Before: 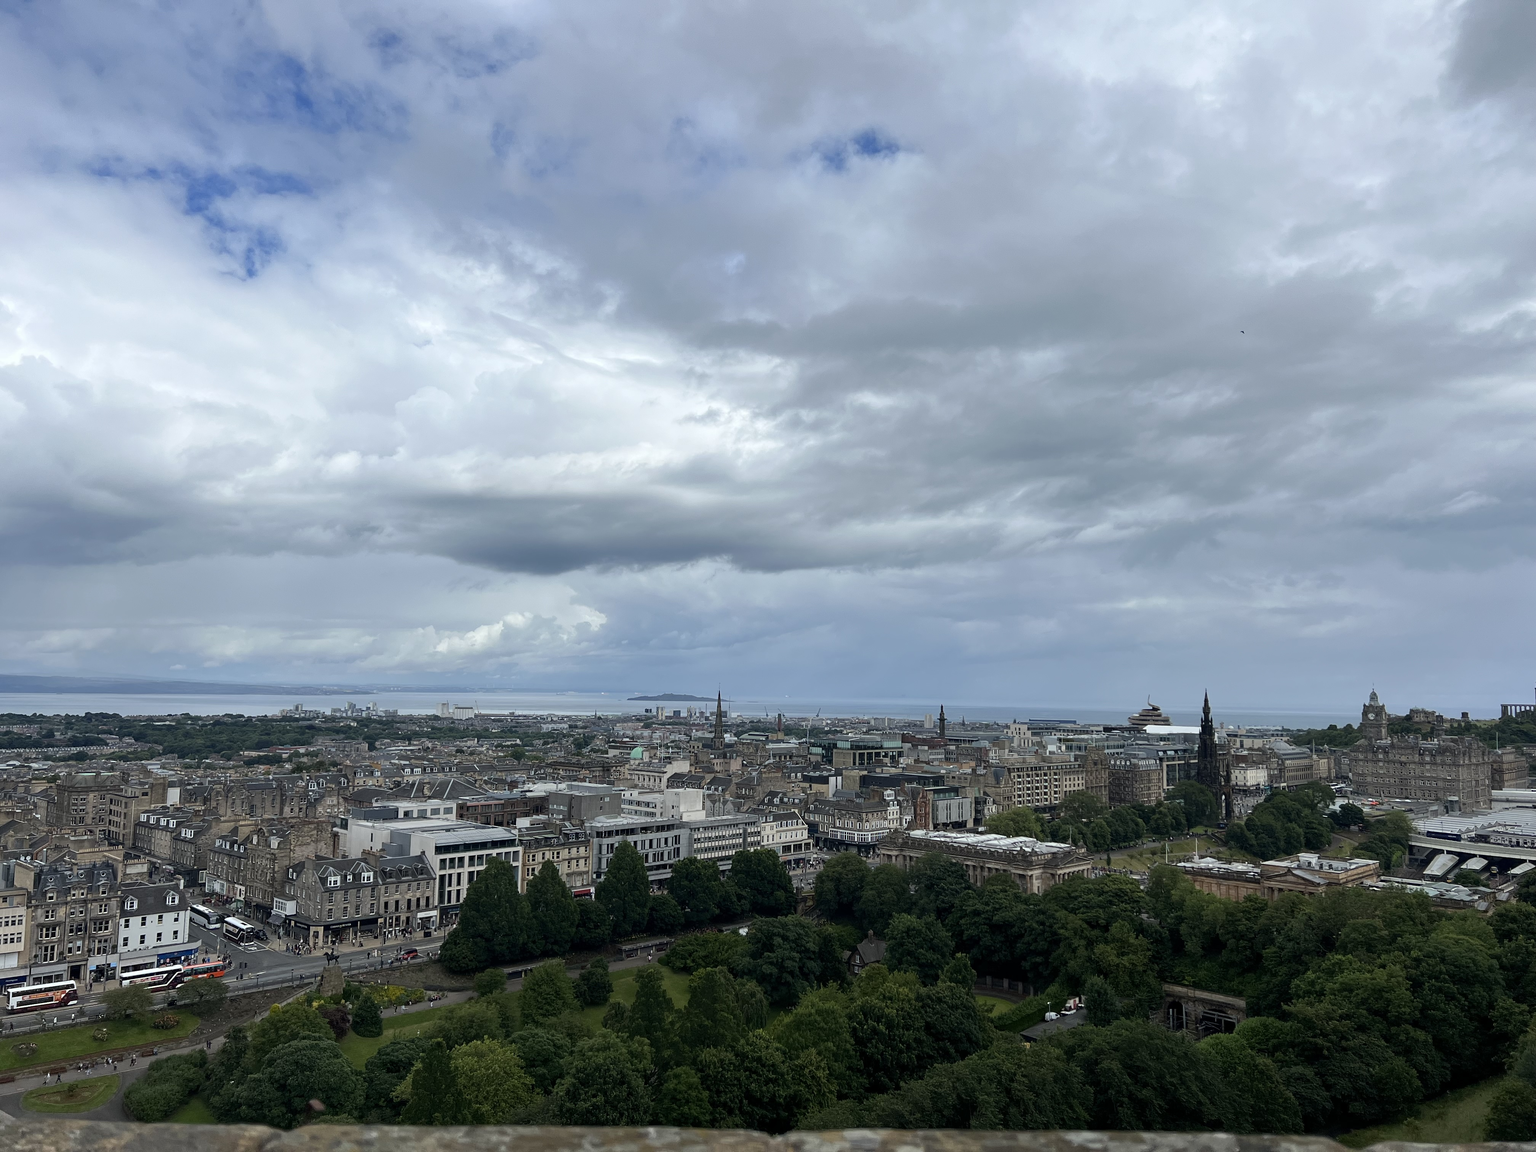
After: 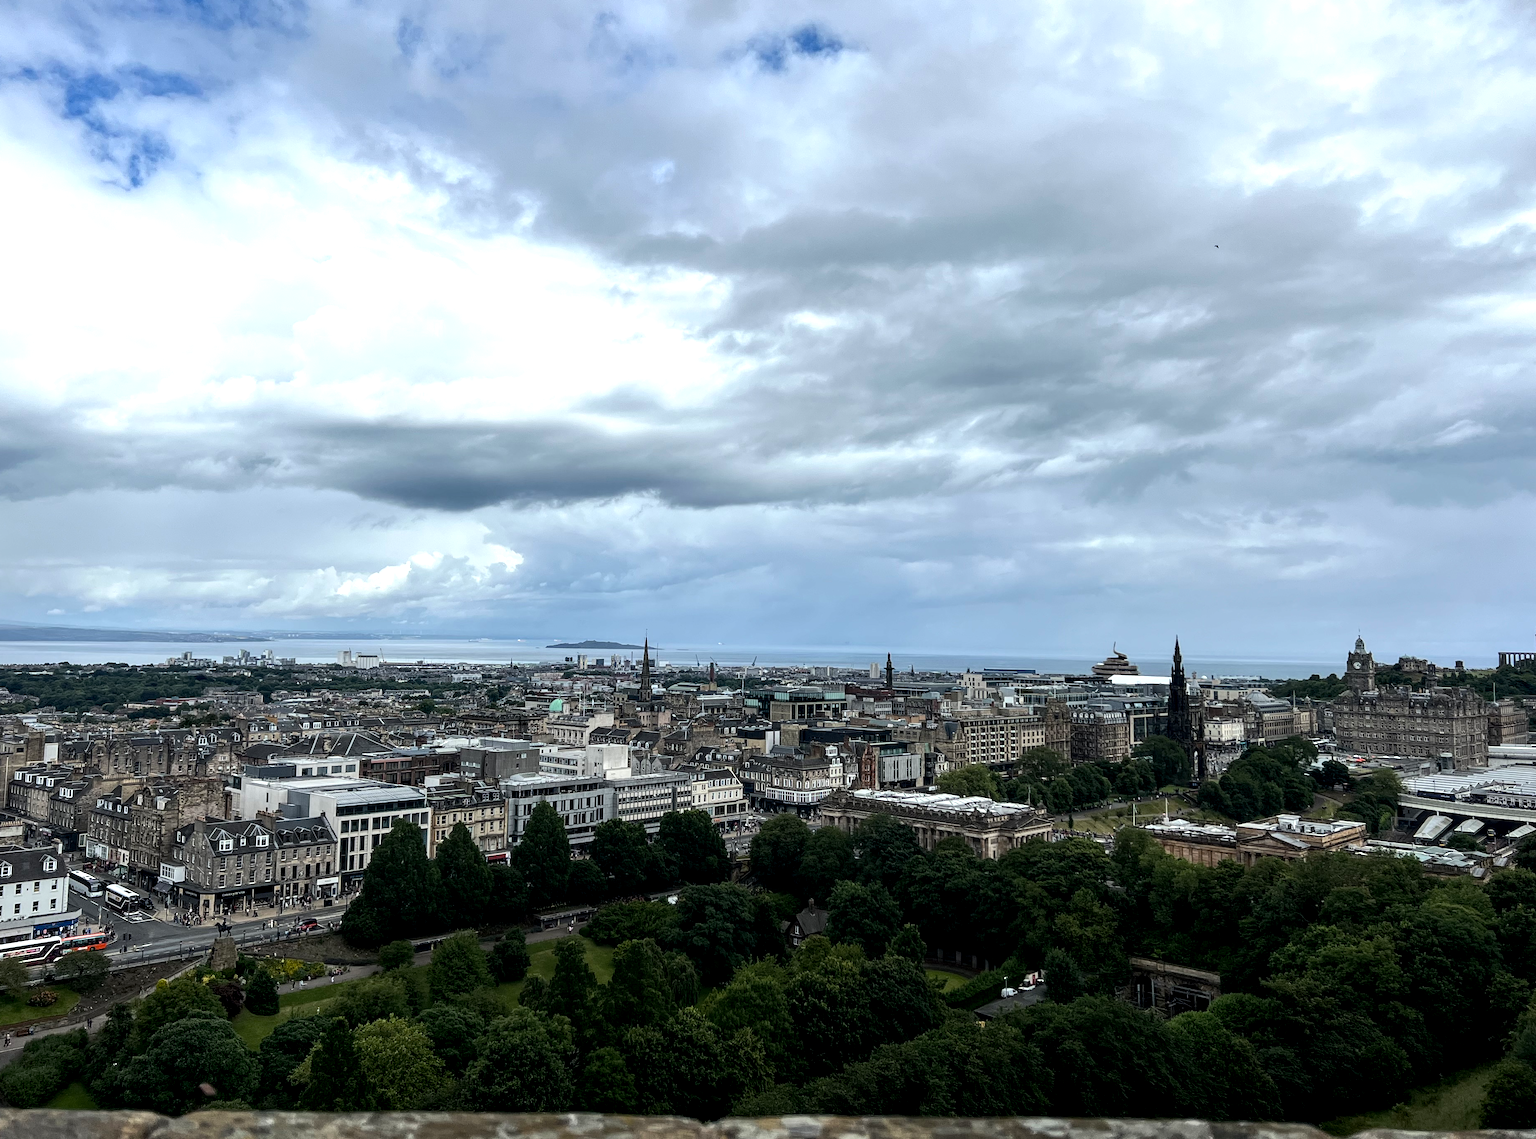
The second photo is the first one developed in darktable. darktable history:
tone equalizer: -8 EV -0.75 EV, -7 EV -0.7 EV, -6 EV -0.6 EV, -5 EV -0.4 EV, -3 EV 0.4 EV, -2 EV 0.6 EV, -1 EV 0.7 EV, +0 EV 0.75 EV, edges refinement/feathering 500, mask exposure compensation -1.57 EV, preserve details no
exposure: black level correction 0.007, compensate highlight preservation false
local contrast: on, module defaults
crop and rotate: left 8.262%, top 9.226%
